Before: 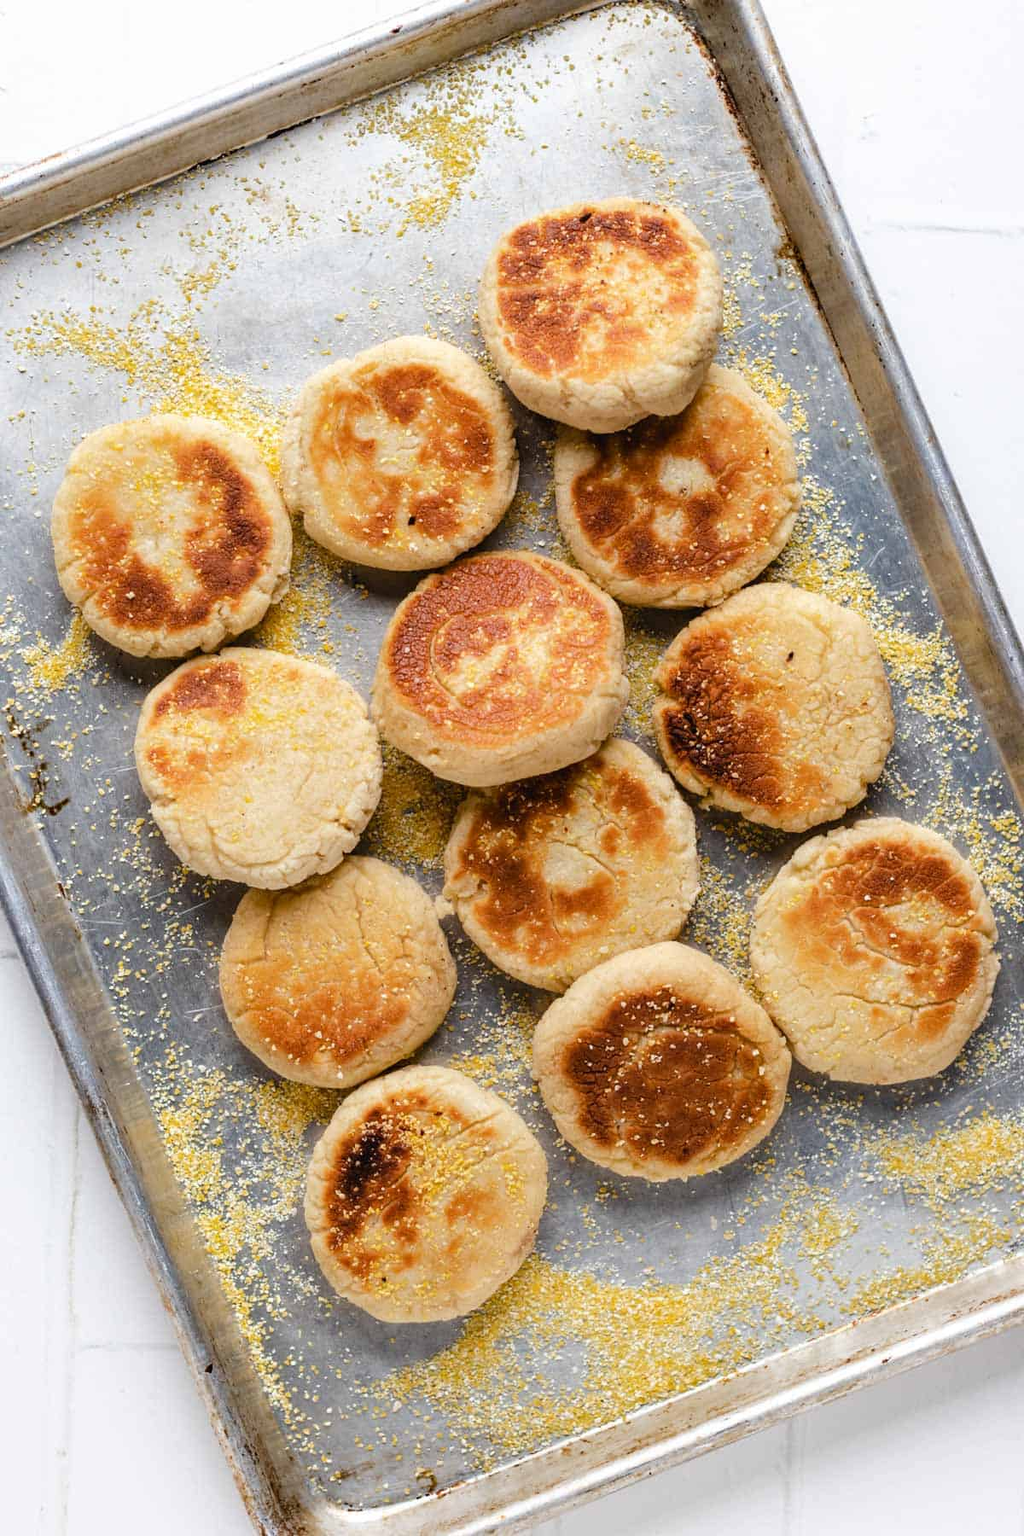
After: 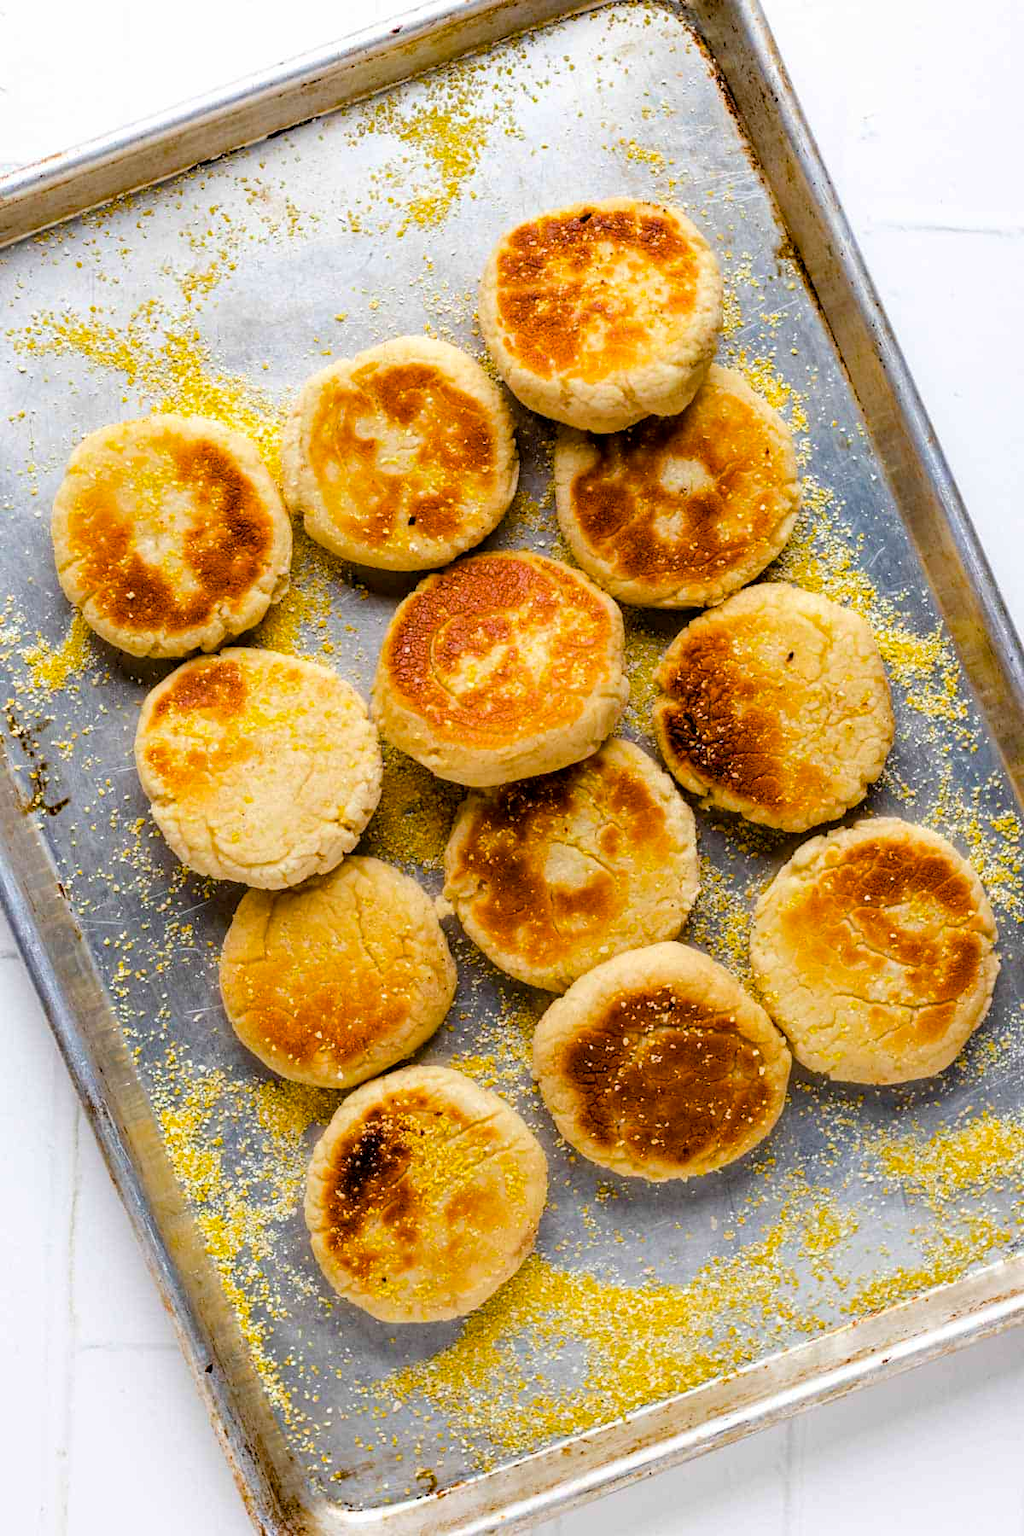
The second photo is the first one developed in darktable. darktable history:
exposure: black level correction 0.005, exposure 0.014 EV, compensate highlight preservation false
color balance rgb: linear chroma grading › global chroma 15%, perceptual saturation grading › global saturation 30%
